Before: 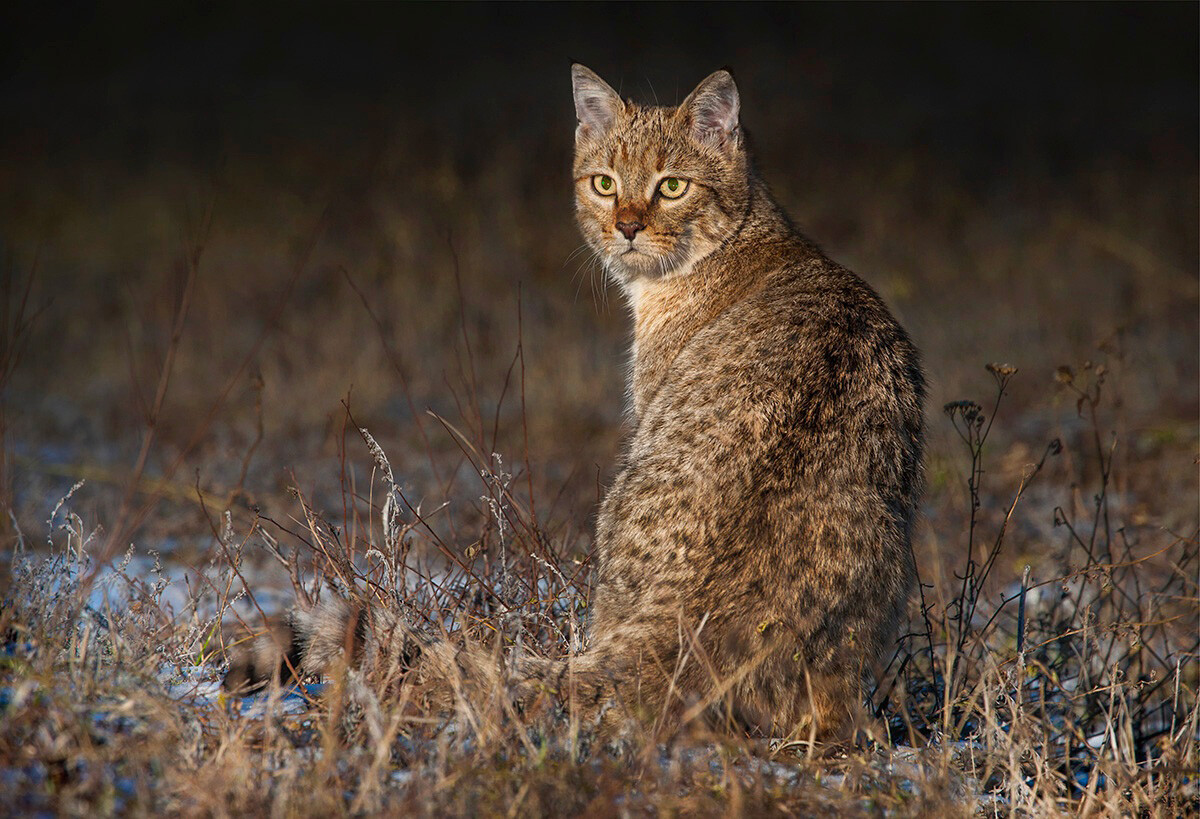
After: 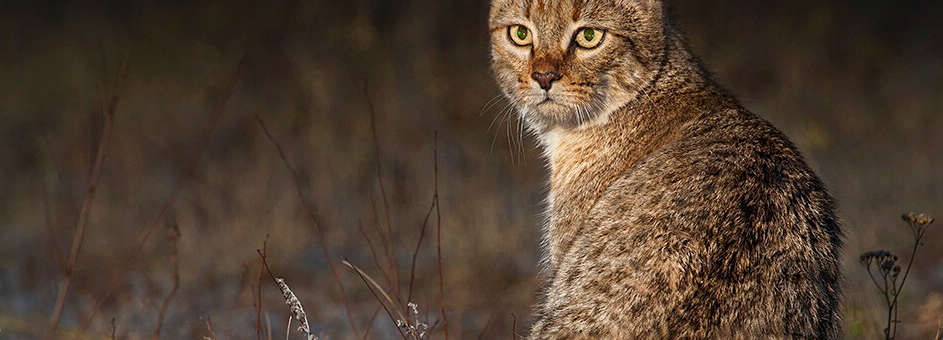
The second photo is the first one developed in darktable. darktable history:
sharpen: amount 0.2
crop: left 7.036%, top 18.398%, right 14.379%, bottom 40.043%
